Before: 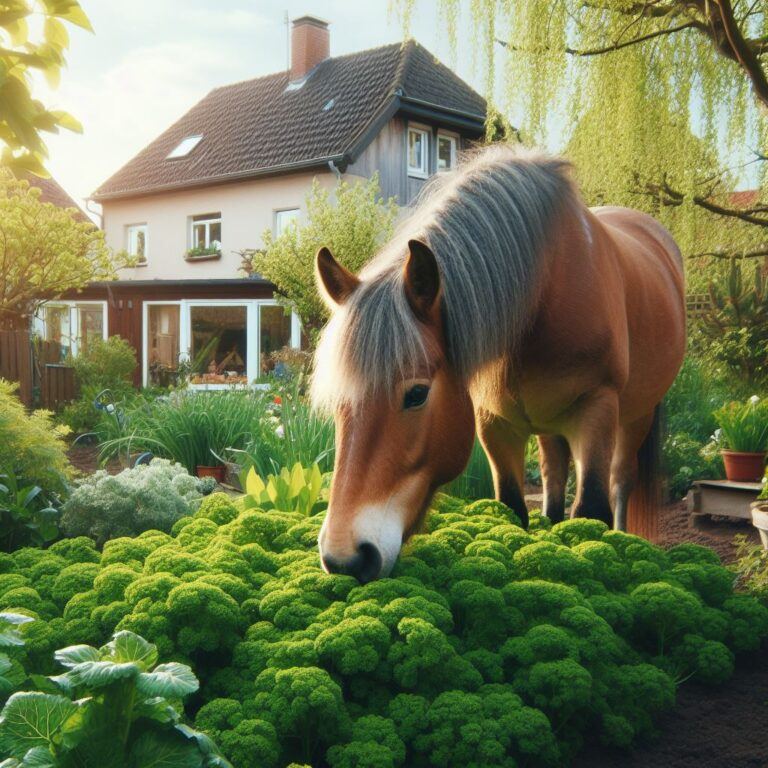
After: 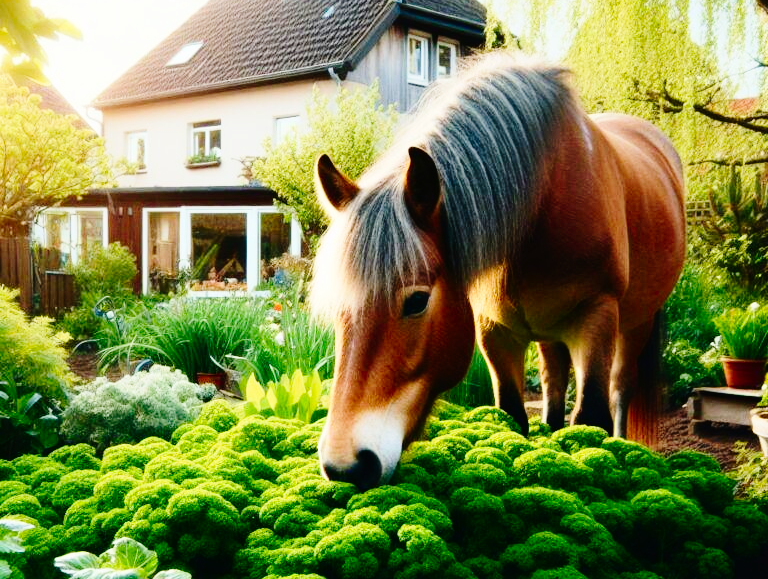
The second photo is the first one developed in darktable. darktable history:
contrast brightness saturation: contrast 0.218, brightness -0.183, saturation 0.235
base curve: curves: ch0 [(0, 0.007) (0.028, 0.063) (0.121, 0.311) (0.46, 0.743) (0.859, 0.957) (1, 1)], preserve colors none
crop and rotate: top 12.165%, bottom 12.366%
tone curve: curves: ch0 [(0, 0) (0.153, 0.06) (1, 1)], preserve colors none
